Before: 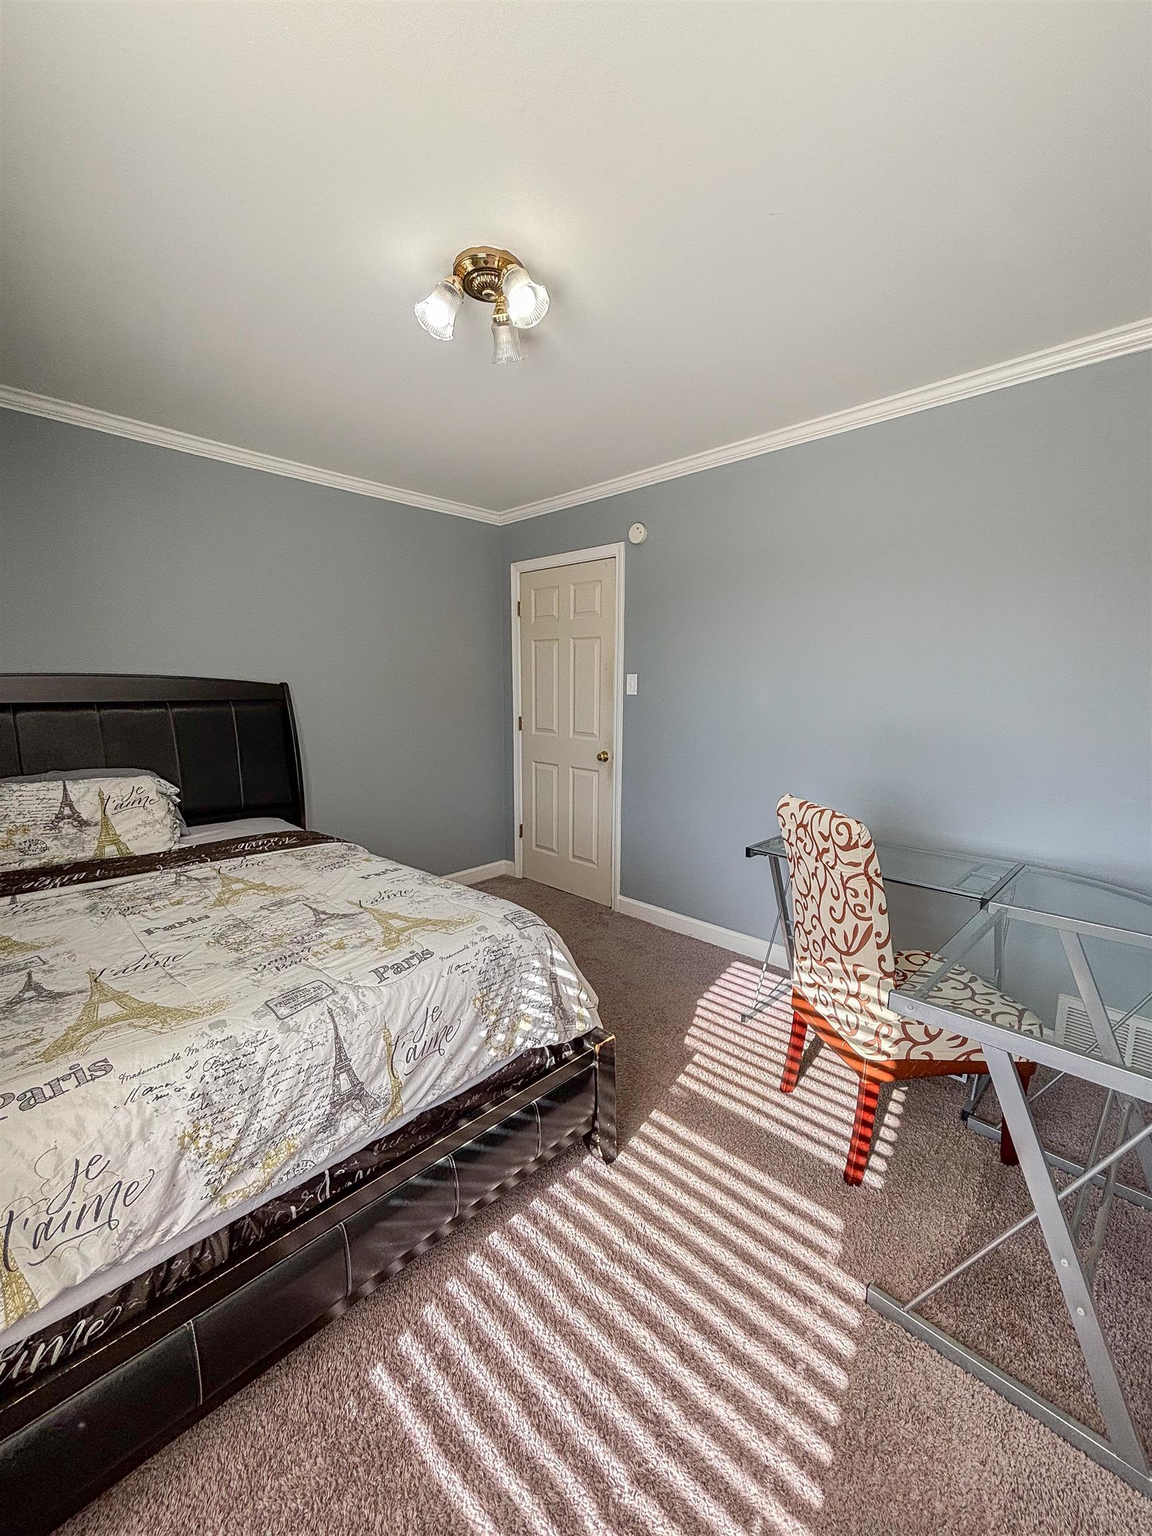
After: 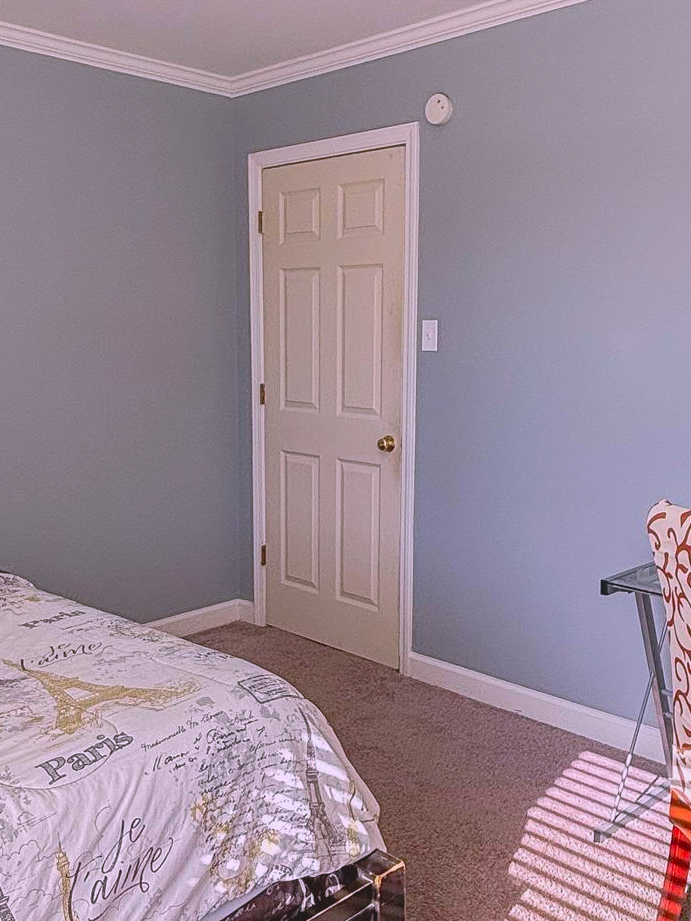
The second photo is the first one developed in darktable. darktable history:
white balance: red 1.066, blue 1.119
crop: left 30%, top 30%, right 30%, bottom 30%
contrast brightness saturation: contrast -0.19, saturation 0.19
exposure: black level correction 0.001, compensate highlight preservation false
